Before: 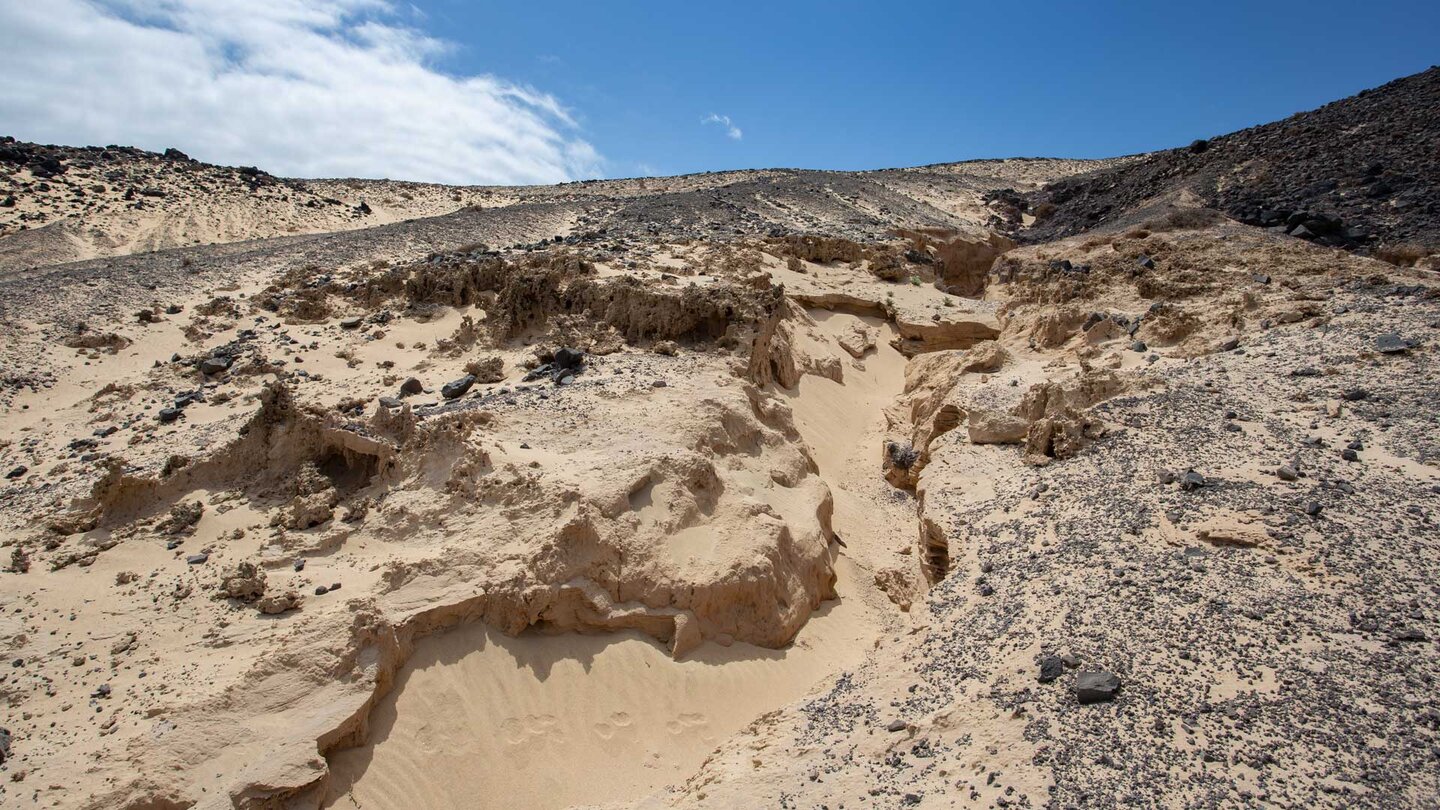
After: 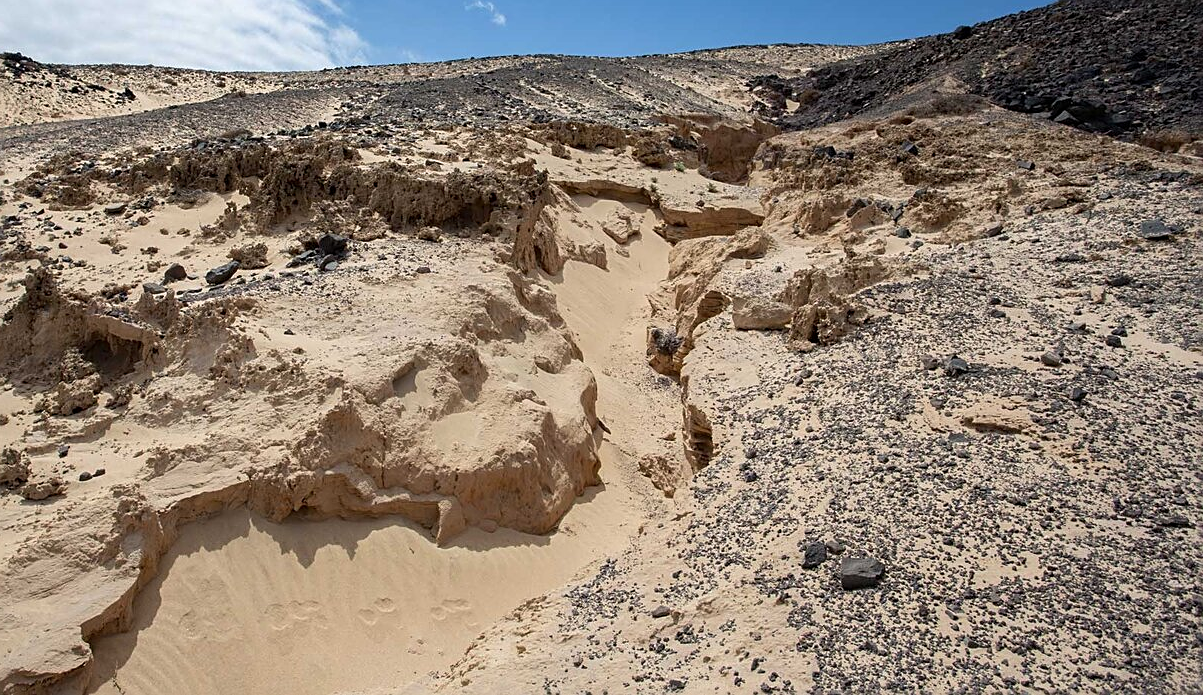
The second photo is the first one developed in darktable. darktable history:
crop: left 16.431%, top 14.161%
sharpen: on, module defaults
